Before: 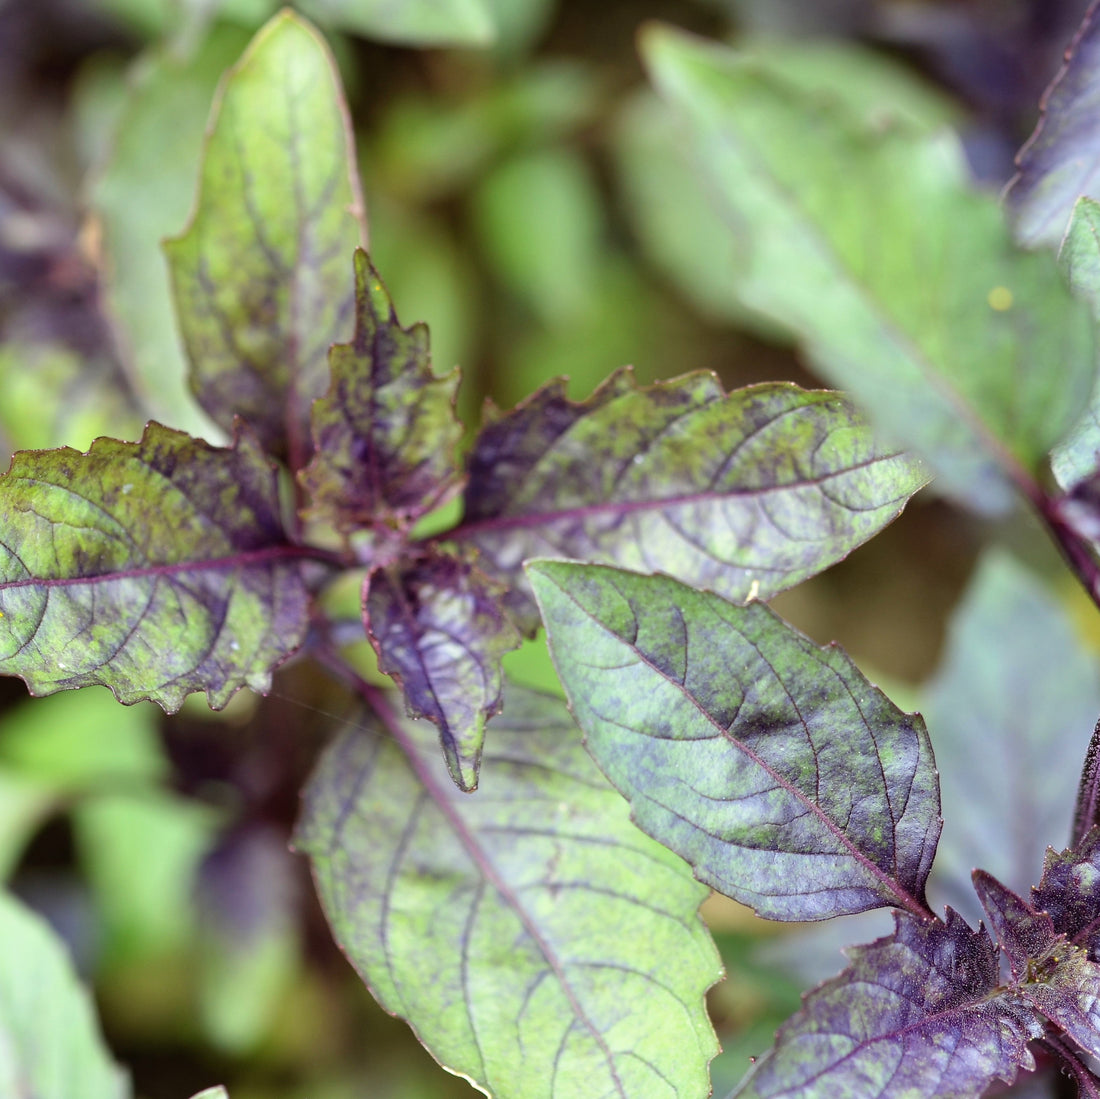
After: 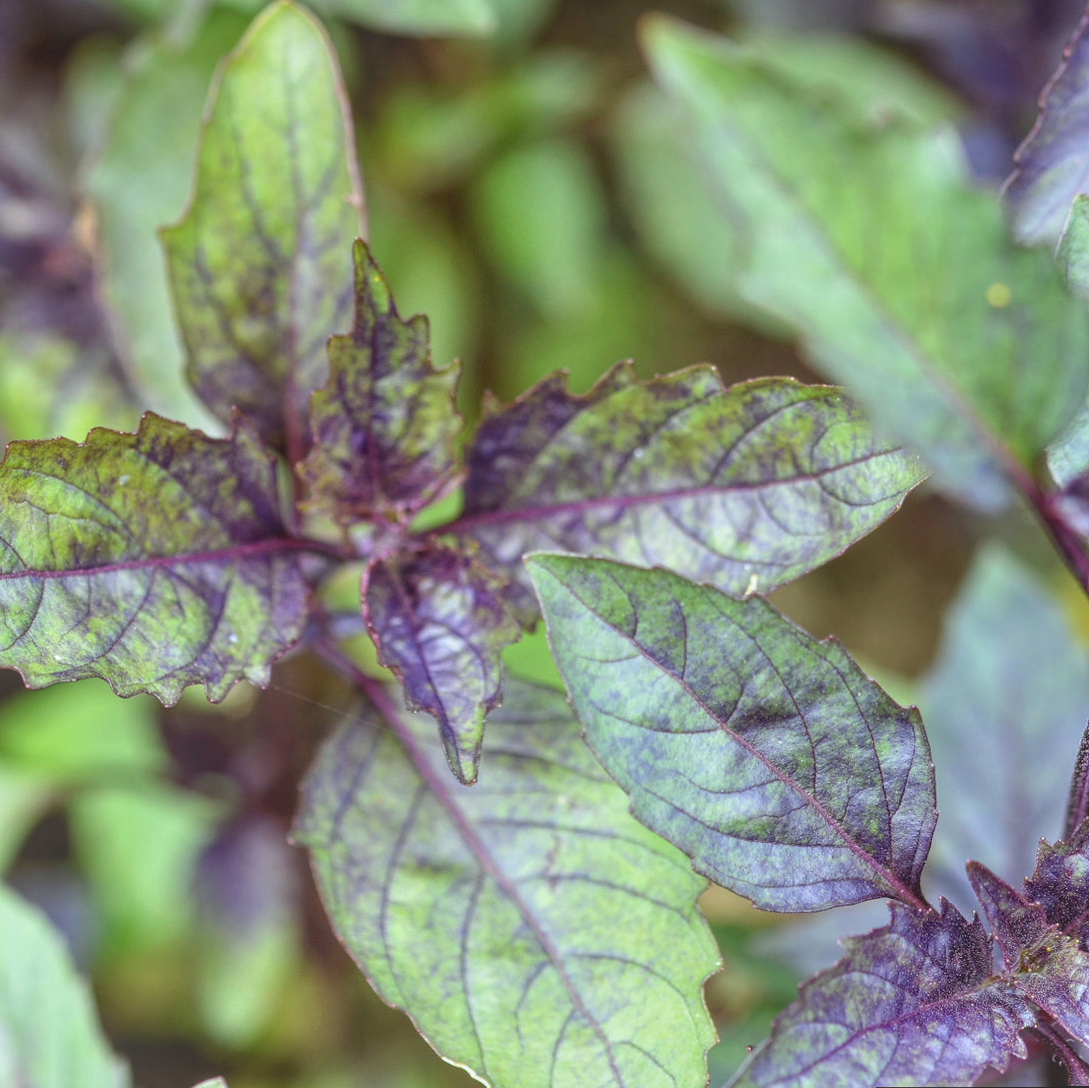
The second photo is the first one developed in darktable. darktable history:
rotate and perspective: rotation 0.174°, lens shift (vertical) 0.013, lens shift (horizontal) 0.019, shear 0.001, automatic cropping original format, crop left 0.007, crop right 0.991, crop top 0.016, crop bottom 0.997
contrast brightness saturation: contrast 0.03, brightness -0.04
local contrast: highlights 73%, shadows 15%, midtone range 0.197
white balance: red 0.976, blue 1.04
